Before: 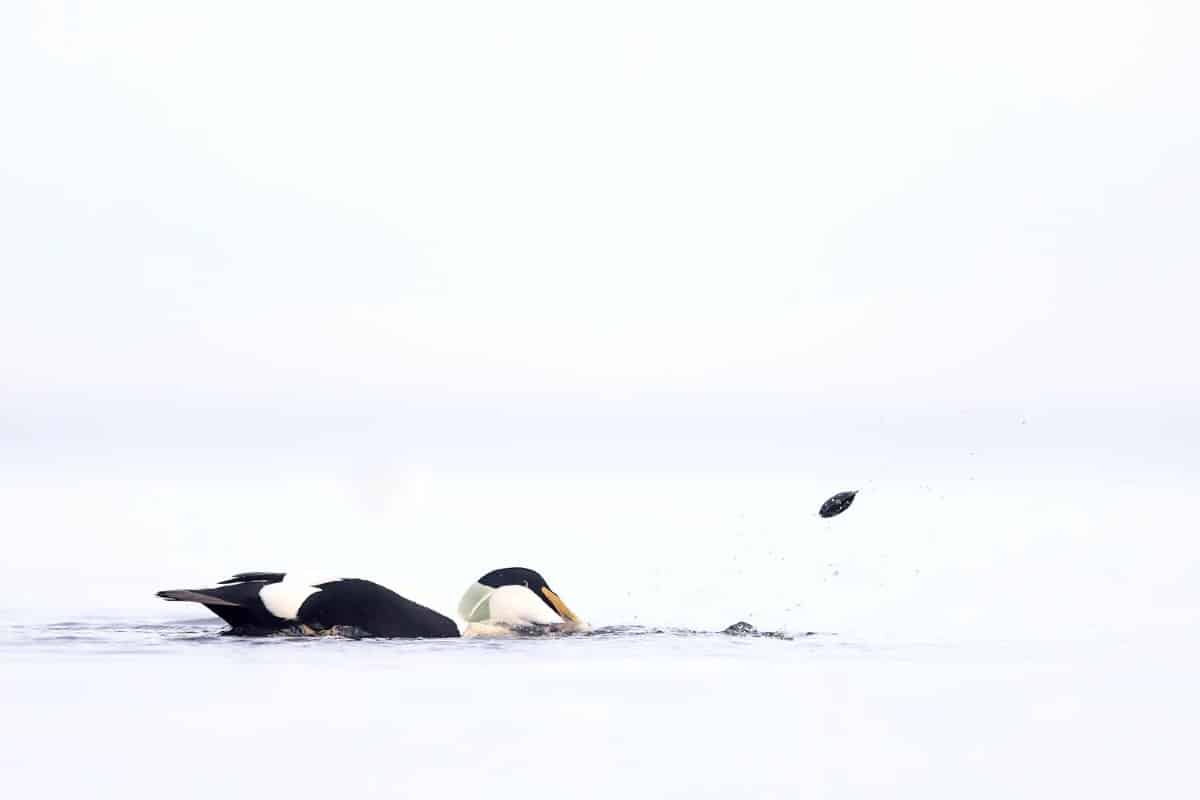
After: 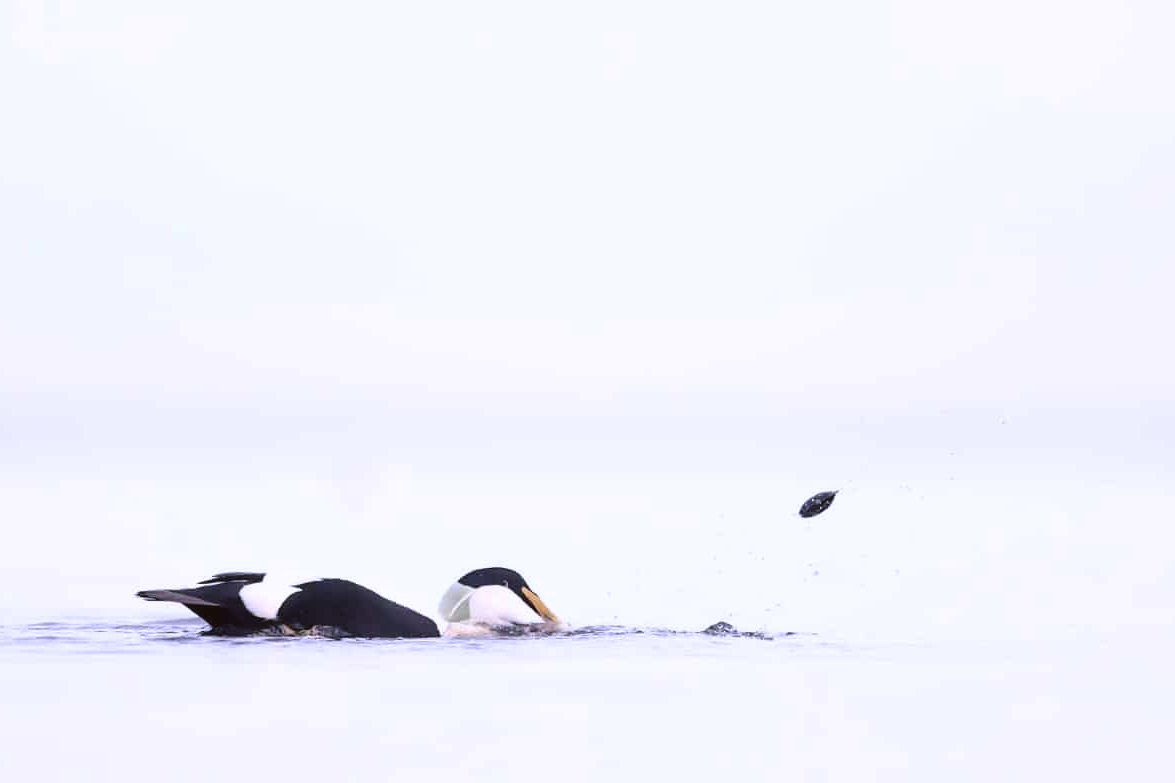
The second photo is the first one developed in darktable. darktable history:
crop: left 1.743%, right 0.268%, bottom 2.011%
white balance: red 1.042, blue 1.17
color balance: lift [1.004, 1.002, 1.002, 0.998], gamma [1, 1.007, 1.002, 0.993], gain [1, 0.977, 1.013, 1.023], contrast -3.64%
